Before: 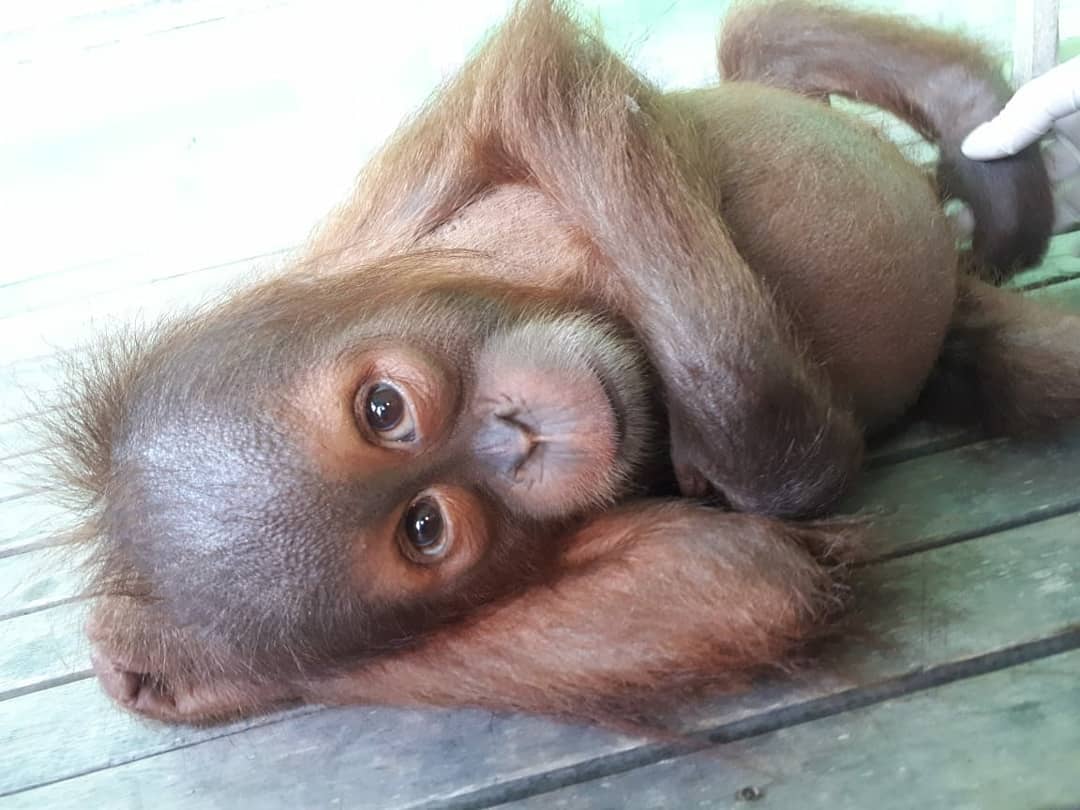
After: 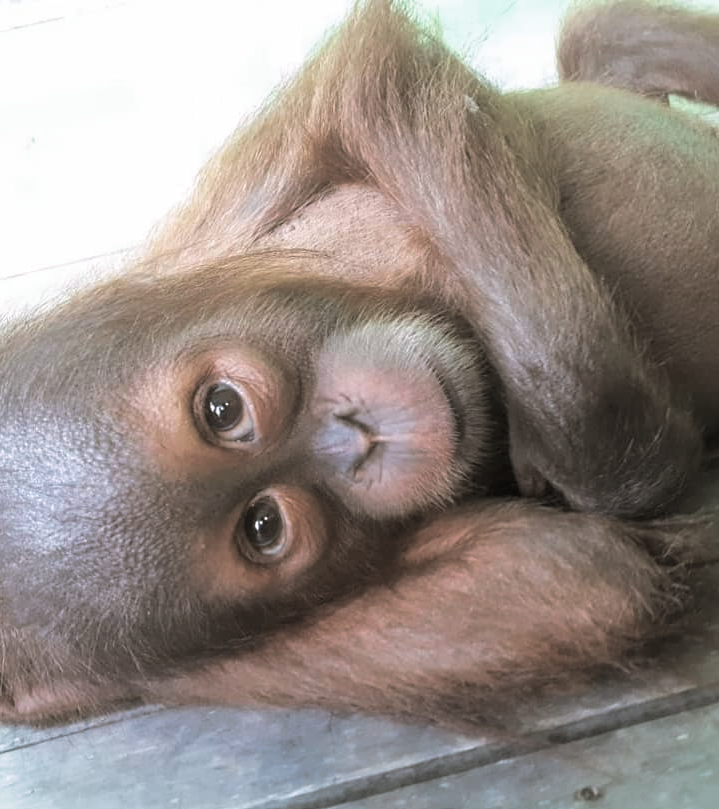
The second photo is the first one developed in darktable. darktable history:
crop and rotate: left 15.055%, right 18.278%
split-toning: shadows › hue 46.8°, shadows › saturation 0.17, highlights › hue 316.8°, highlights › saturation 0.27, balance -51.82
